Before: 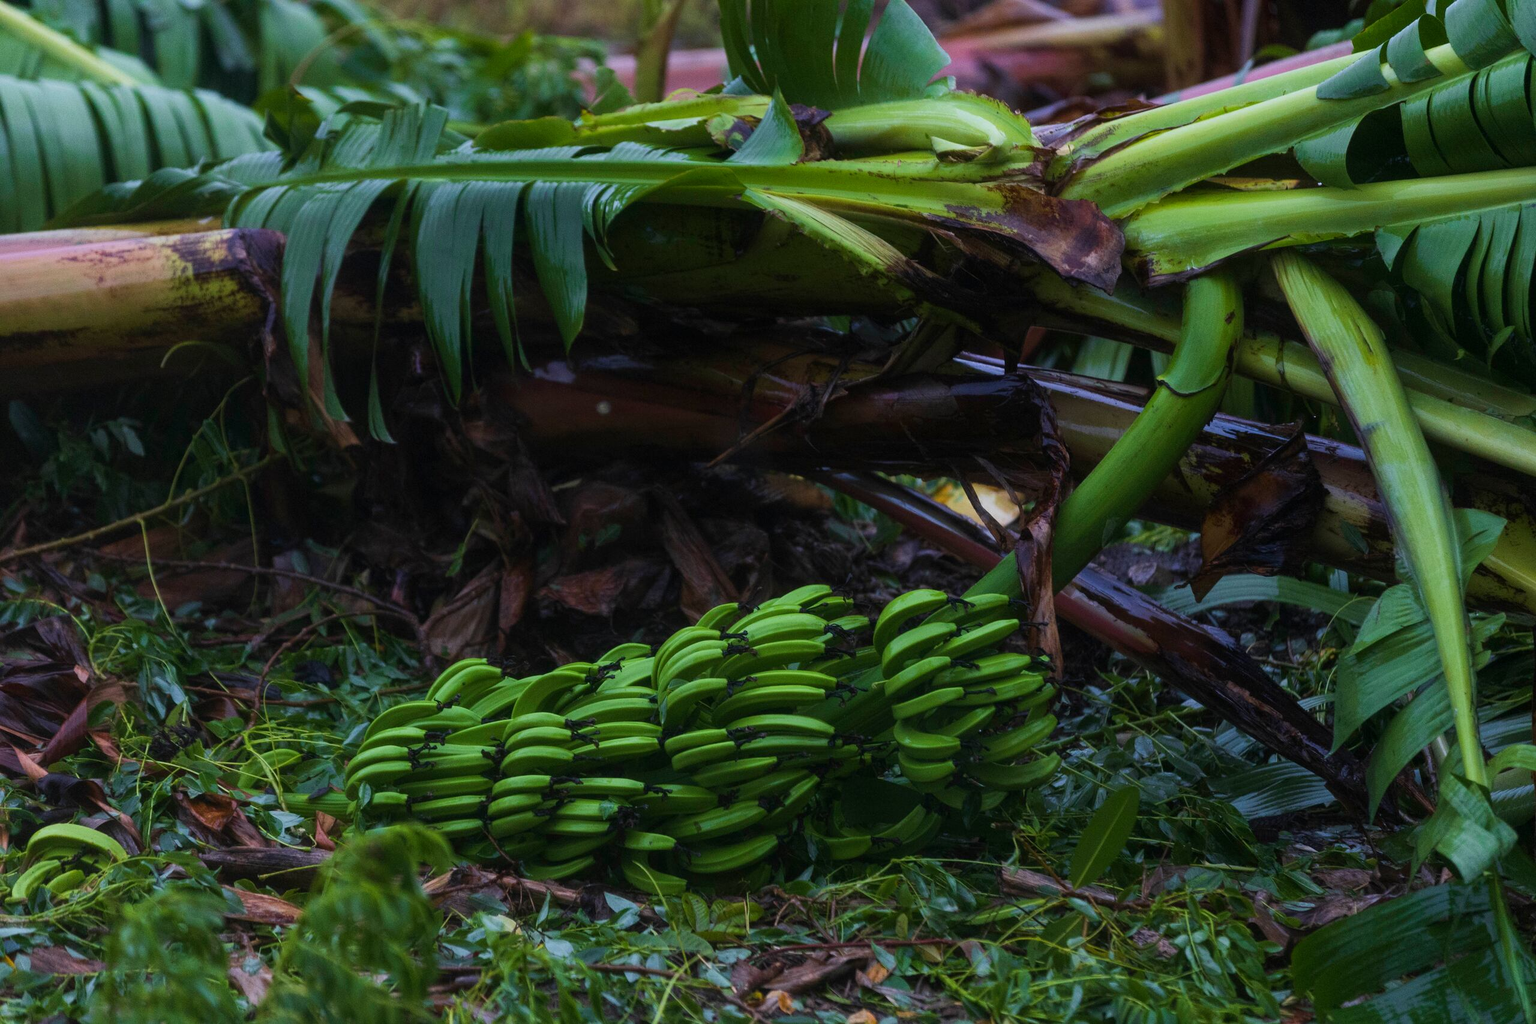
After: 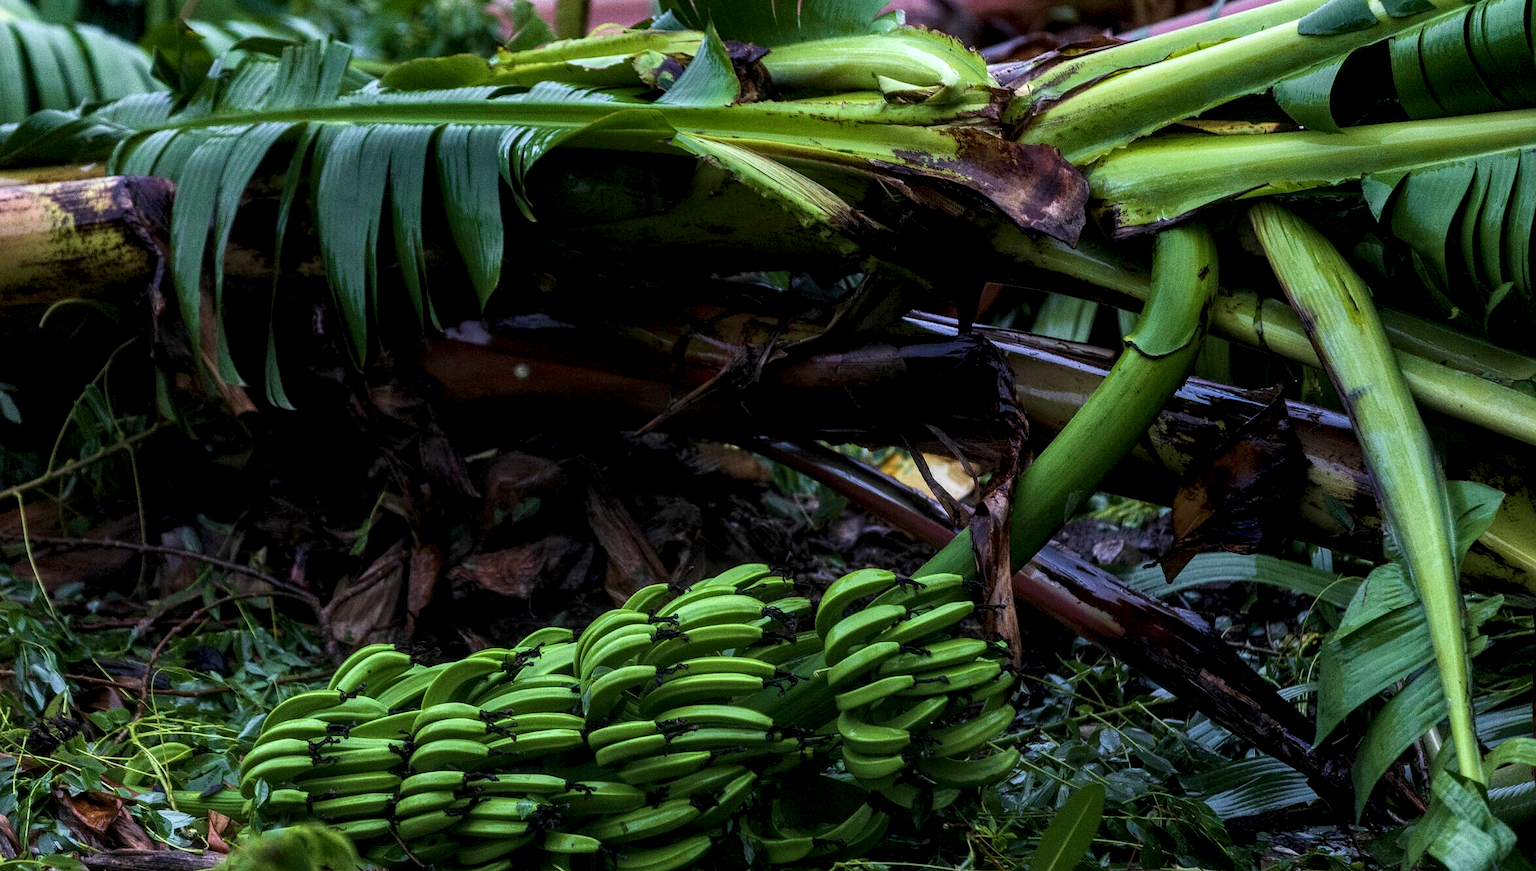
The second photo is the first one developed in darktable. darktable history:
crop: left 8.162%, top 6.598%, bottom 15.211%
local contrast: highlights 21%, shadows 72%, detail 170%
sharpen: radius 1.003
contrast brightness saturation: contrast 0.077, saturation 0.017
